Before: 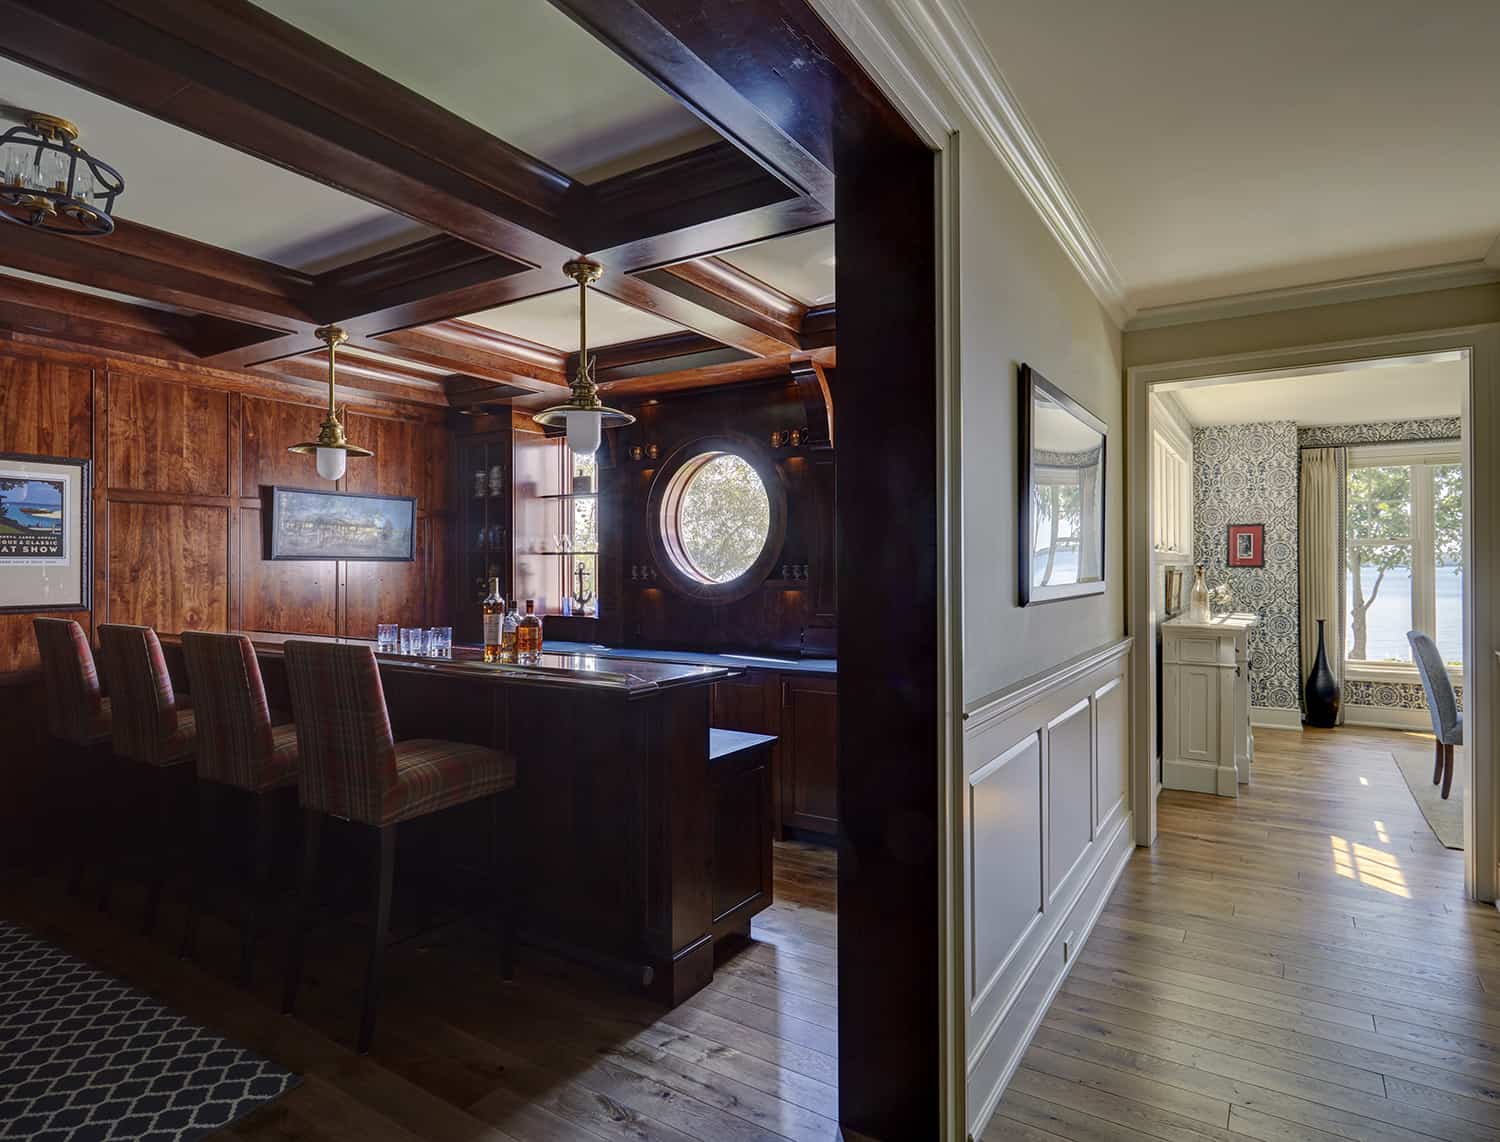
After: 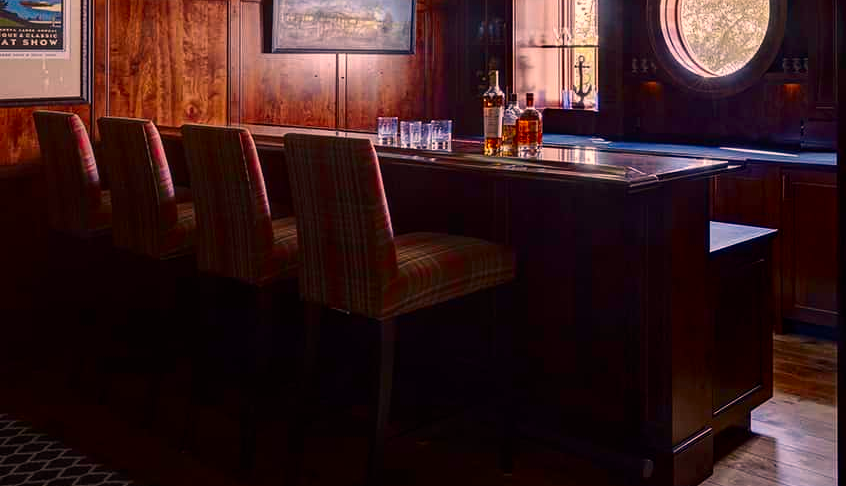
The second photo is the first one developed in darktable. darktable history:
contrast brightness saturation: contrast 0.13, brightness -0.05, saturation 0.16
color correction: highlights a* 17.88, highlights b* 18.79
tone equalizer: on, module defaults
crop: top 44.483%, right 43.593%, bottom 12.892%
